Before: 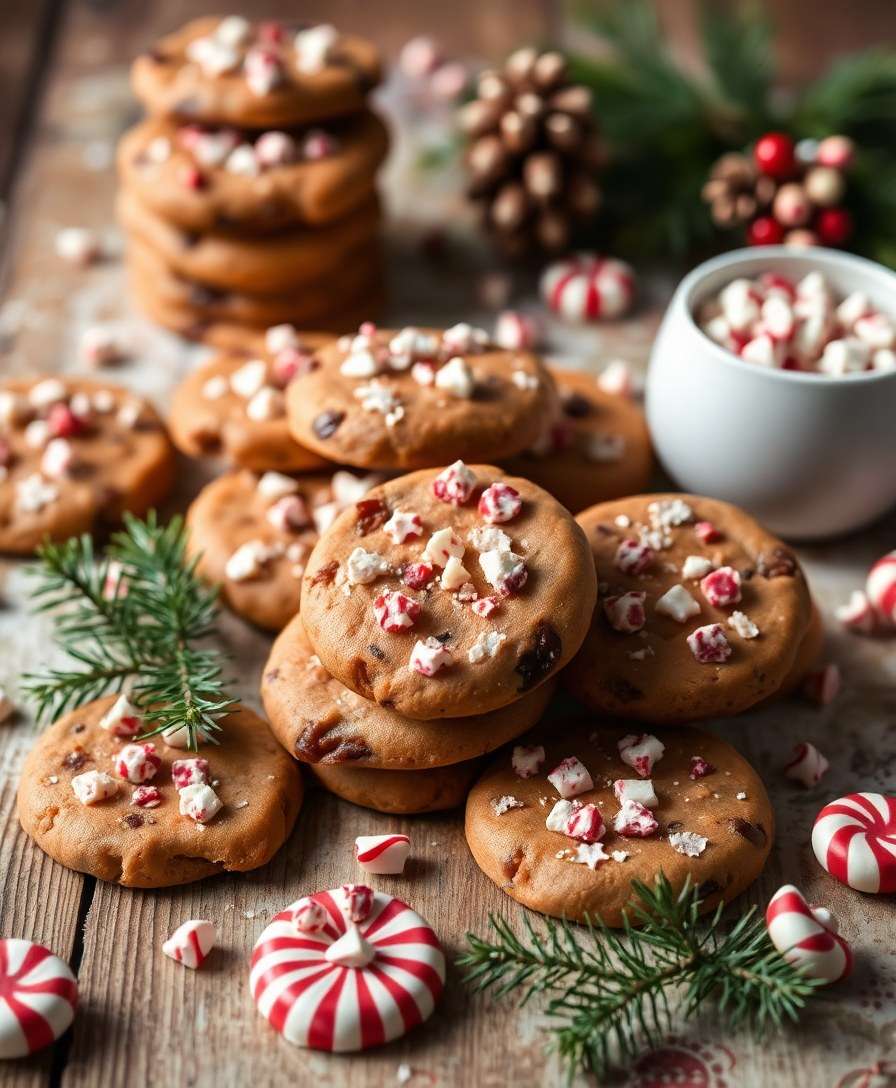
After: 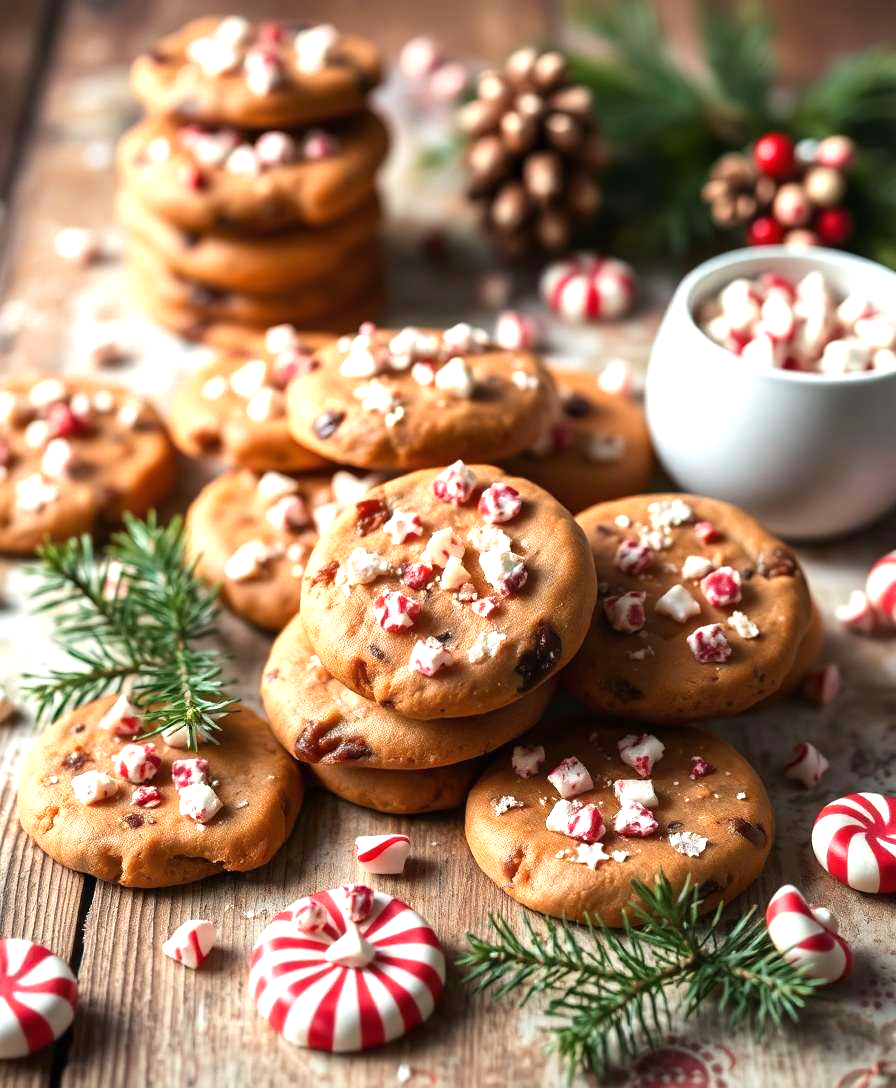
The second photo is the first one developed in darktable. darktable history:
exposure: exposure 0.741 EV, compensate highlight preservation false
